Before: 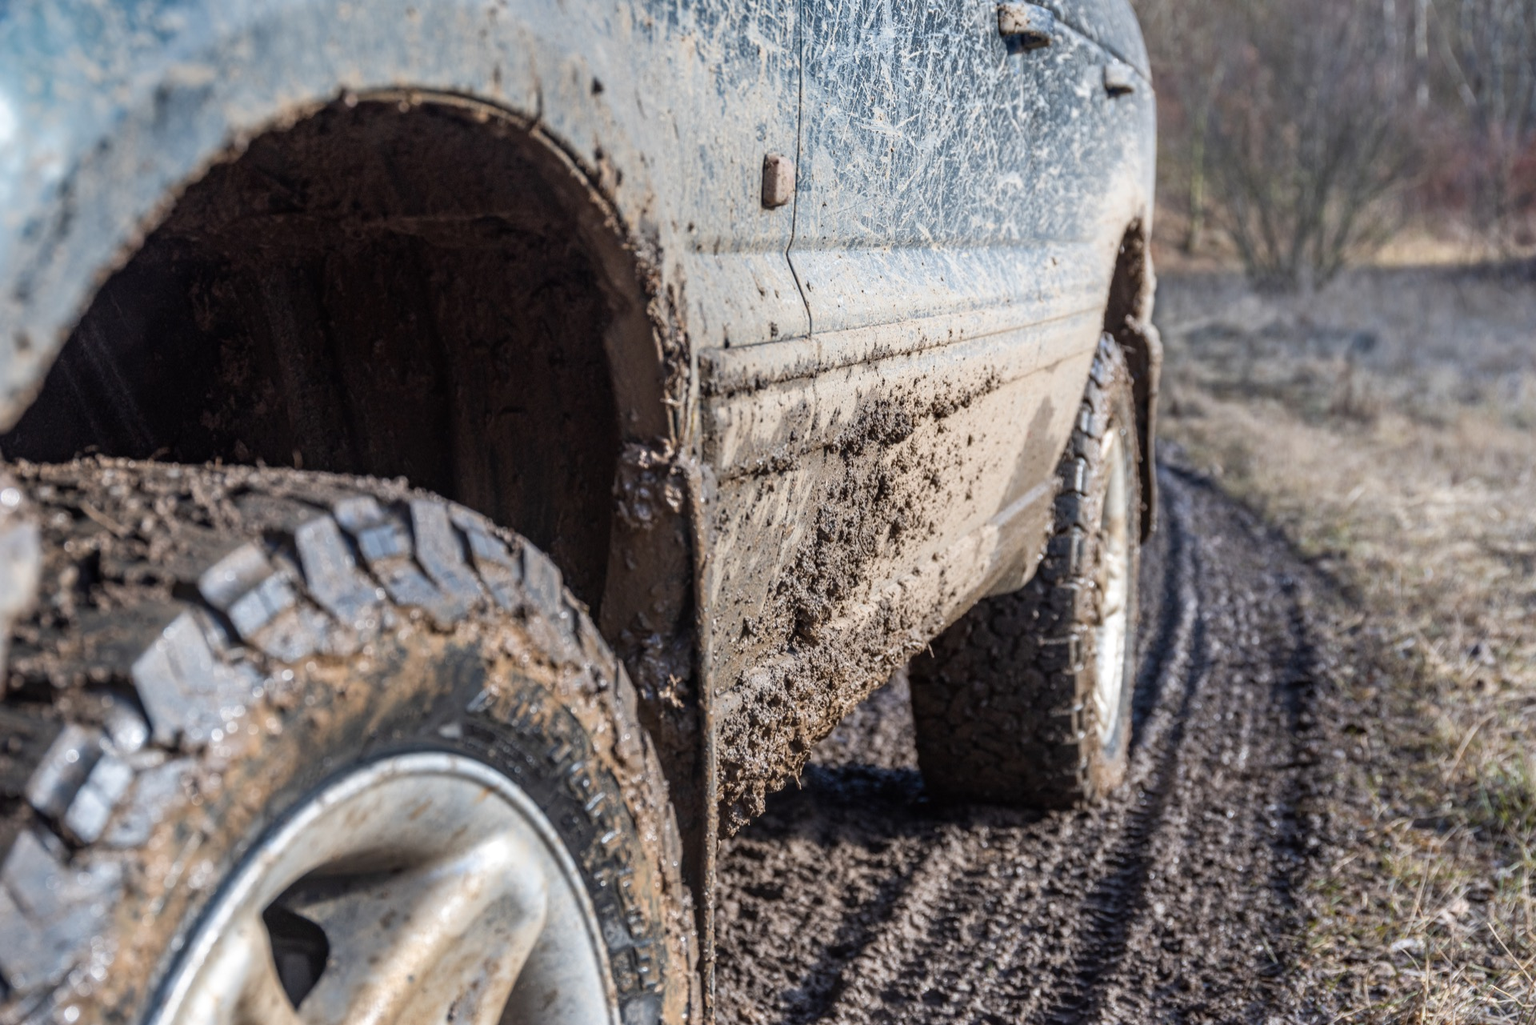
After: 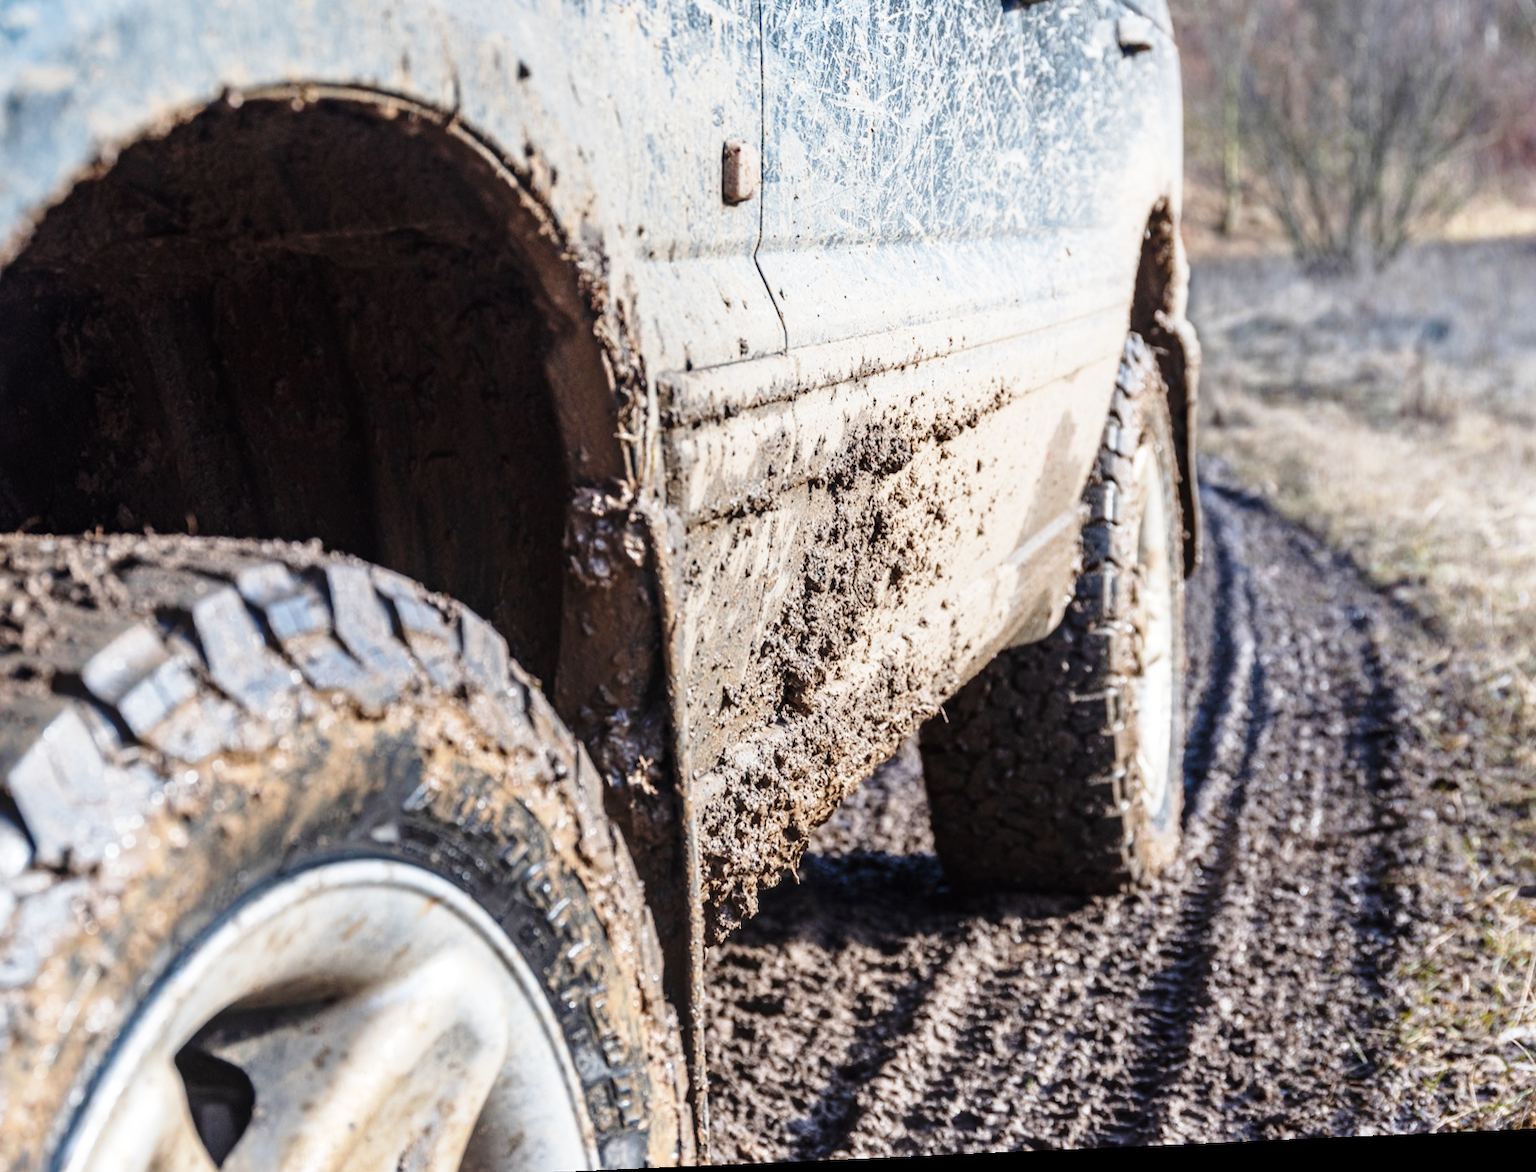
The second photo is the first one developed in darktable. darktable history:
crop: left 9.807%, top 6.259%, right 7.334%, bottom 2.177%
rotate and perspective: rotation -2.56°, automatic cropping off
base curve: curves: ch0 [(0, 0) (0.028, 0.03) (0.121, 0.232) (0.46, 0.748) (0.859, 0.968) (1, 1)], preserve colors none
